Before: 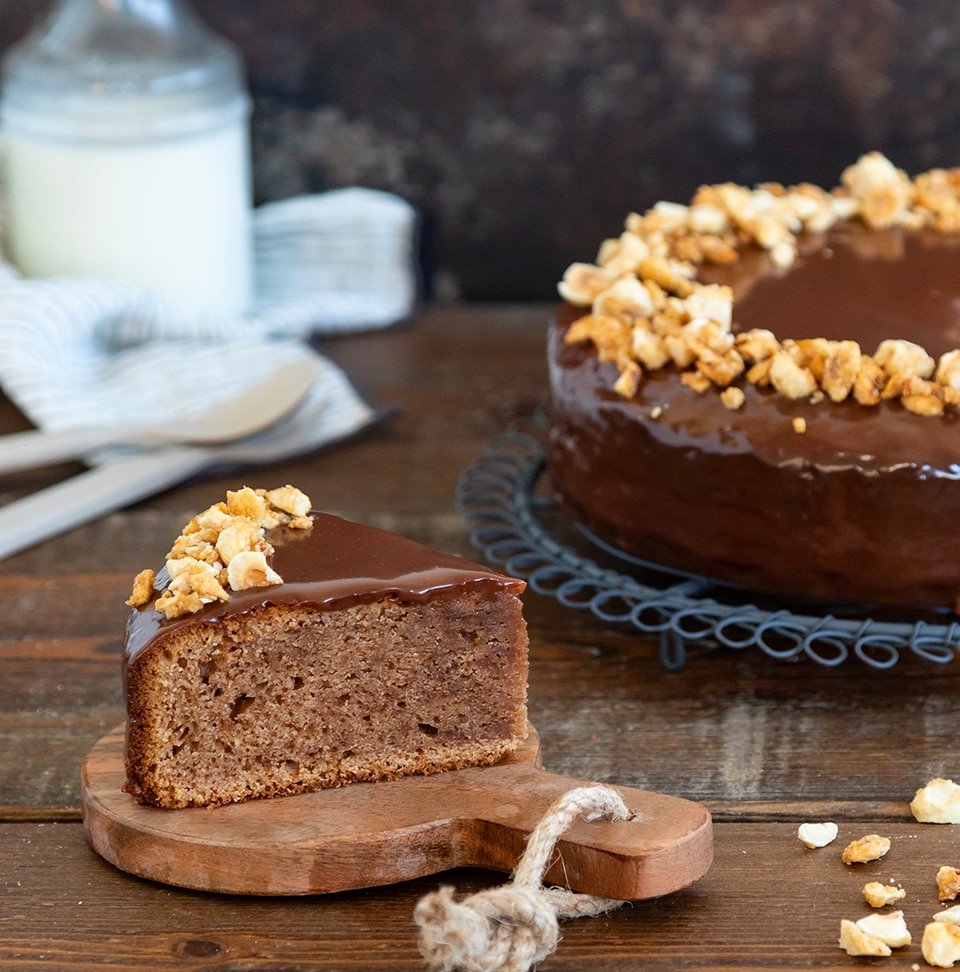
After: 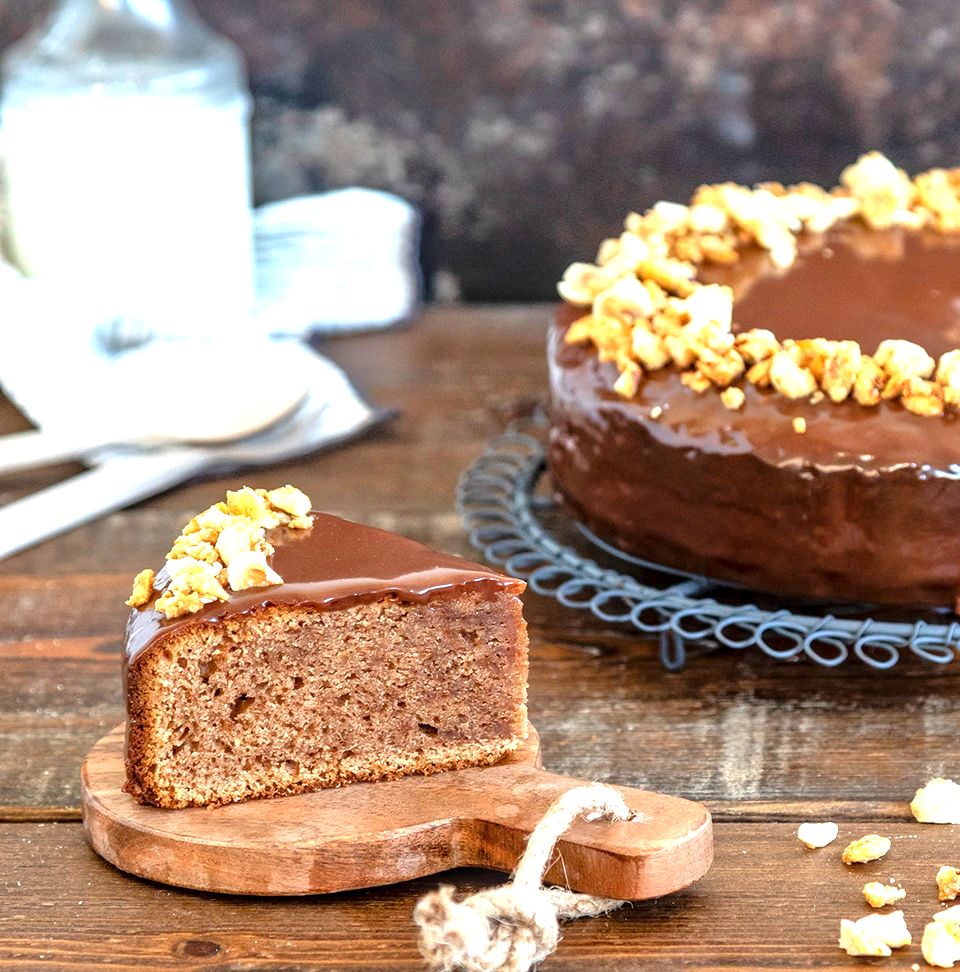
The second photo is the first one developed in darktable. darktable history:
local contrast: detail 130%
exposure: exposure 1 EV, compensate highlight preservation false
tone equalizer: -8 EV 0.001 EV, -7 EV -0.004 EV, -6 EV 0.009 EV, -5 EV 0.032 EV, -4 EV 0.276 EV, -3 EV 0.644 EV, -2 EV 0.584 EV, -1 EV 0.187 EV, +0 EV 0.024 EV
